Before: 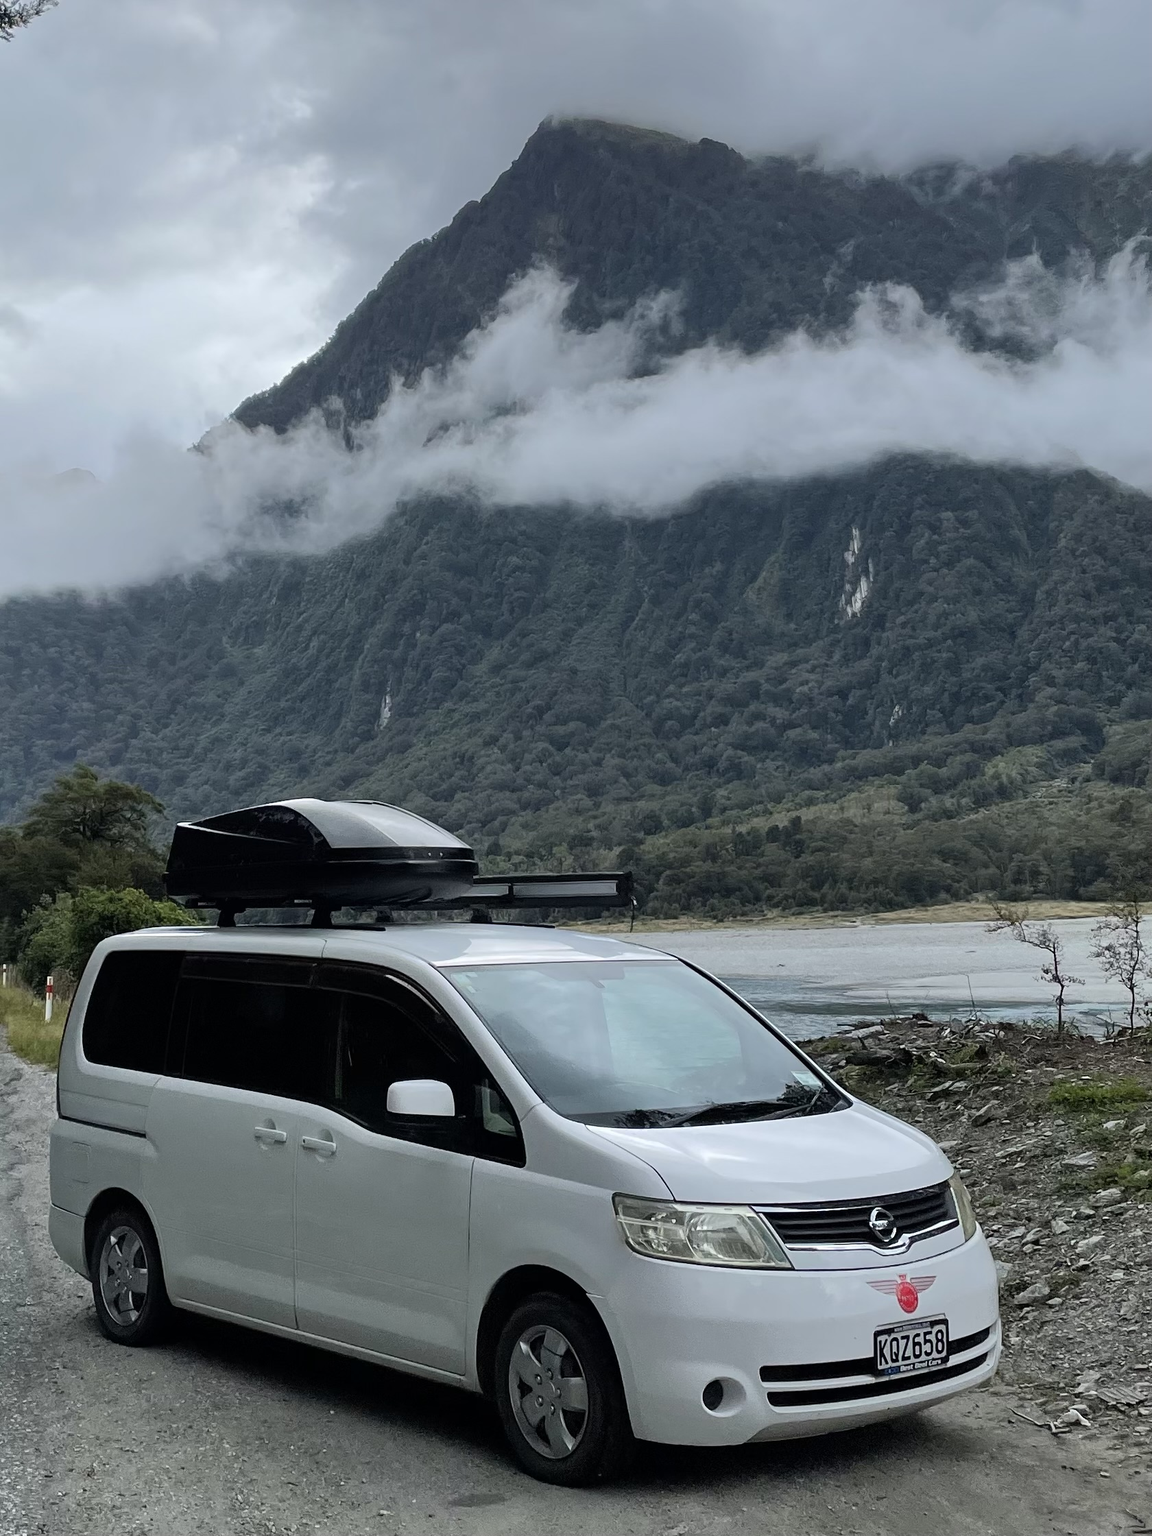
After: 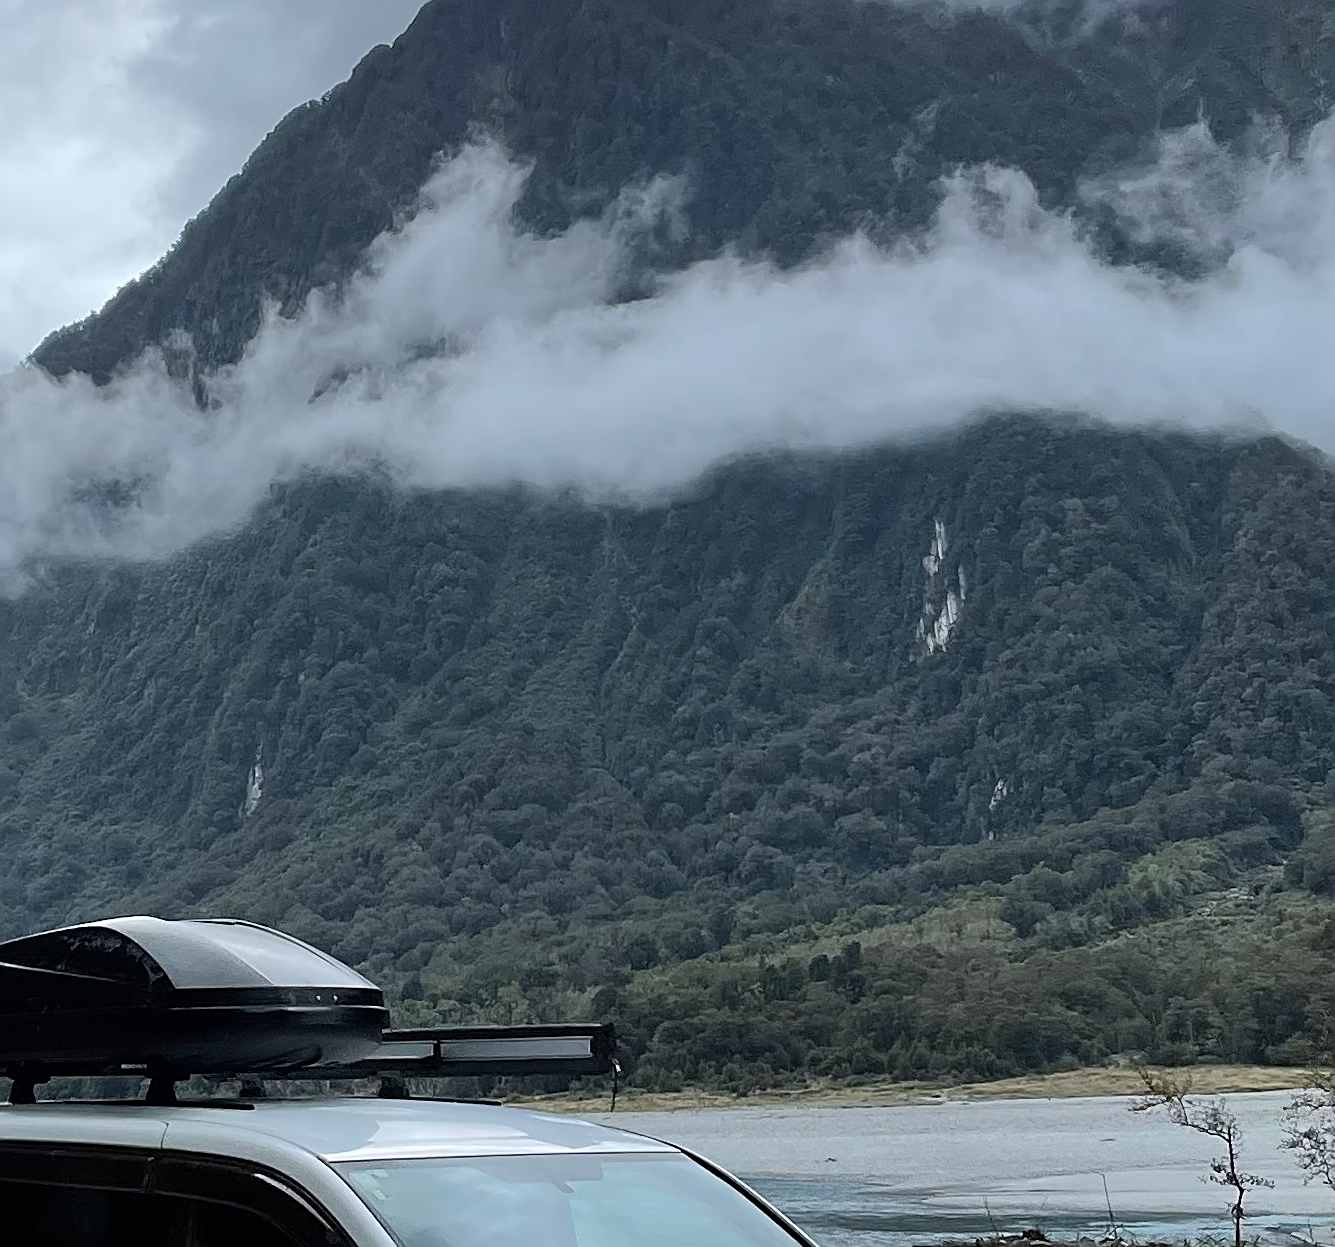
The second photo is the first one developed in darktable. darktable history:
sharpen: on, module defaults
crop: left 18.38%, top 11.092%, right 2.134%, bottom 33.217%
white balance: red 0.988, blue 1.017
